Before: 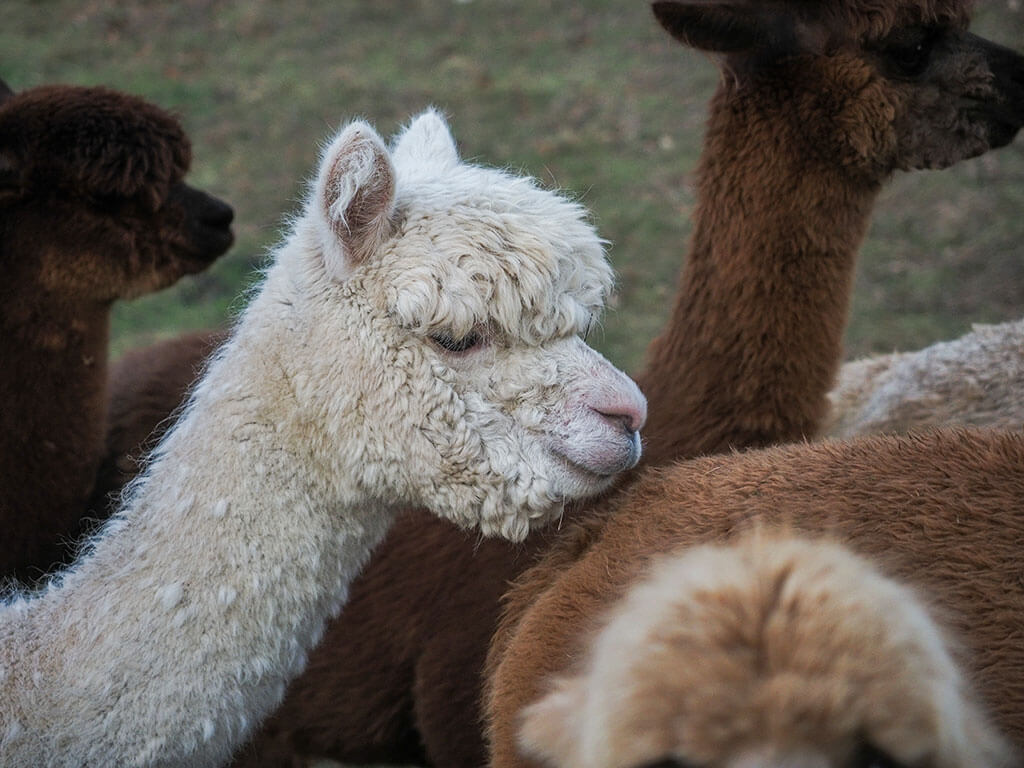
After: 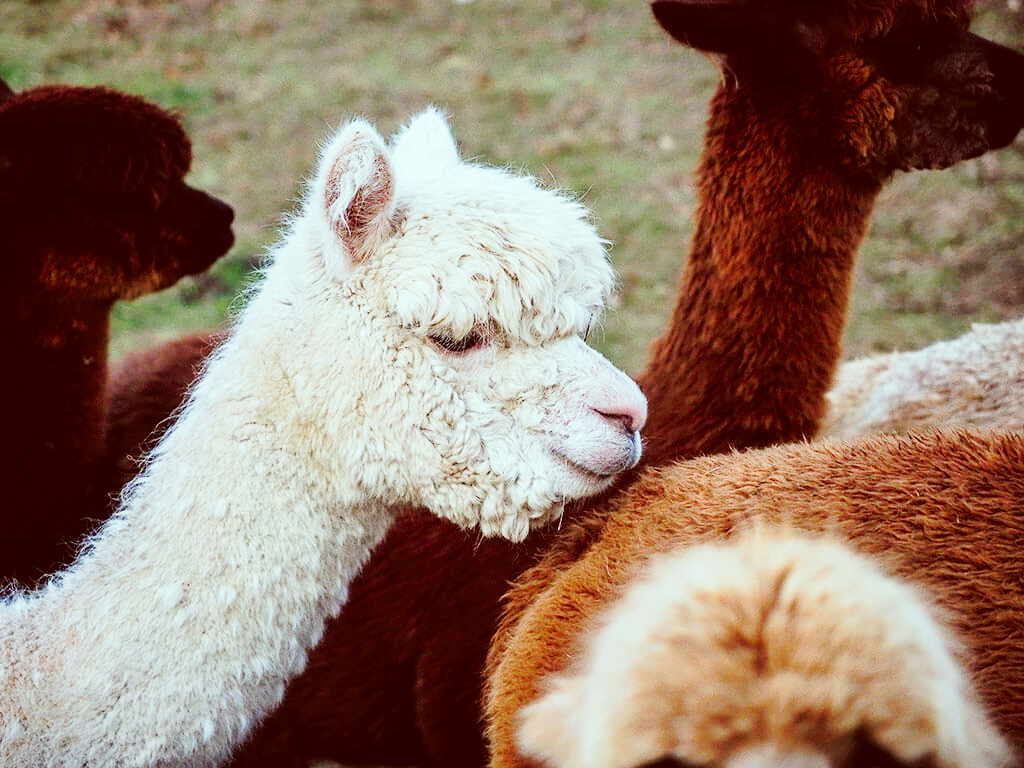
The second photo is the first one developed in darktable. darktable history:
base curve: curves: ch0 [(0, 0) (0.028, 0.03) (0.121, 0.232) (0.46, 0.748) (0.859, 0.968) (1, 1)], preserve colors none
contrast brightness saturation: contrast 0.098, brightness 0.03, saturation 0.091
tone curve: curves: ch0 [(0, 0) (0.126, 0.086) (0.338, 0.327) (0.494, 0.55) (0.703, 0.762) (1, 1)]; ch1 [(0, 0) (0.346, 0.324) (0.45, 0.431) (0.5, 0.5) (0.522, 0.517) (0.55, 0.578) (1, 1)]; ch2 [(0, 0) (0.44, 0.424) (0.501, 0.499) (0.554, 0.563) (0.622, 0.667) (0.707, 0.746) (1, 1)], preserve colors none
color correction: highlights a* -7.07, highlights b* -0.211, shadows a* 20.75, shadows b* 11.04
